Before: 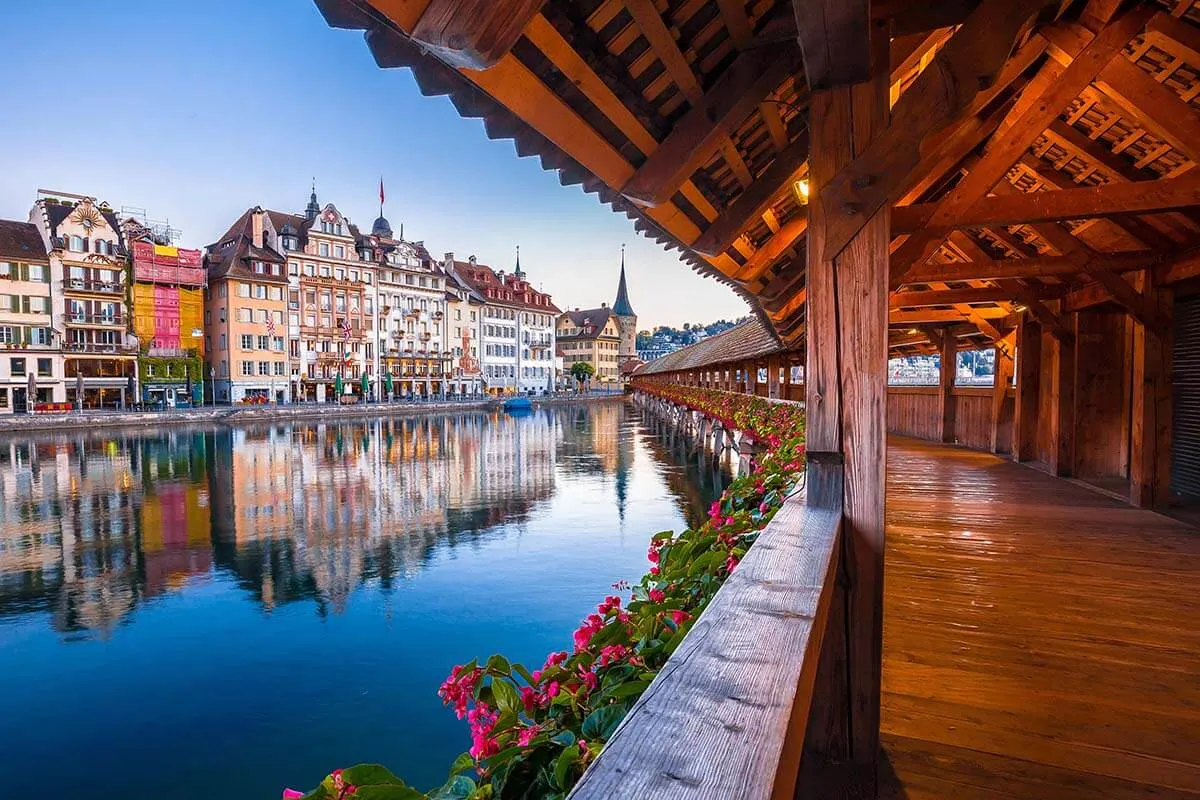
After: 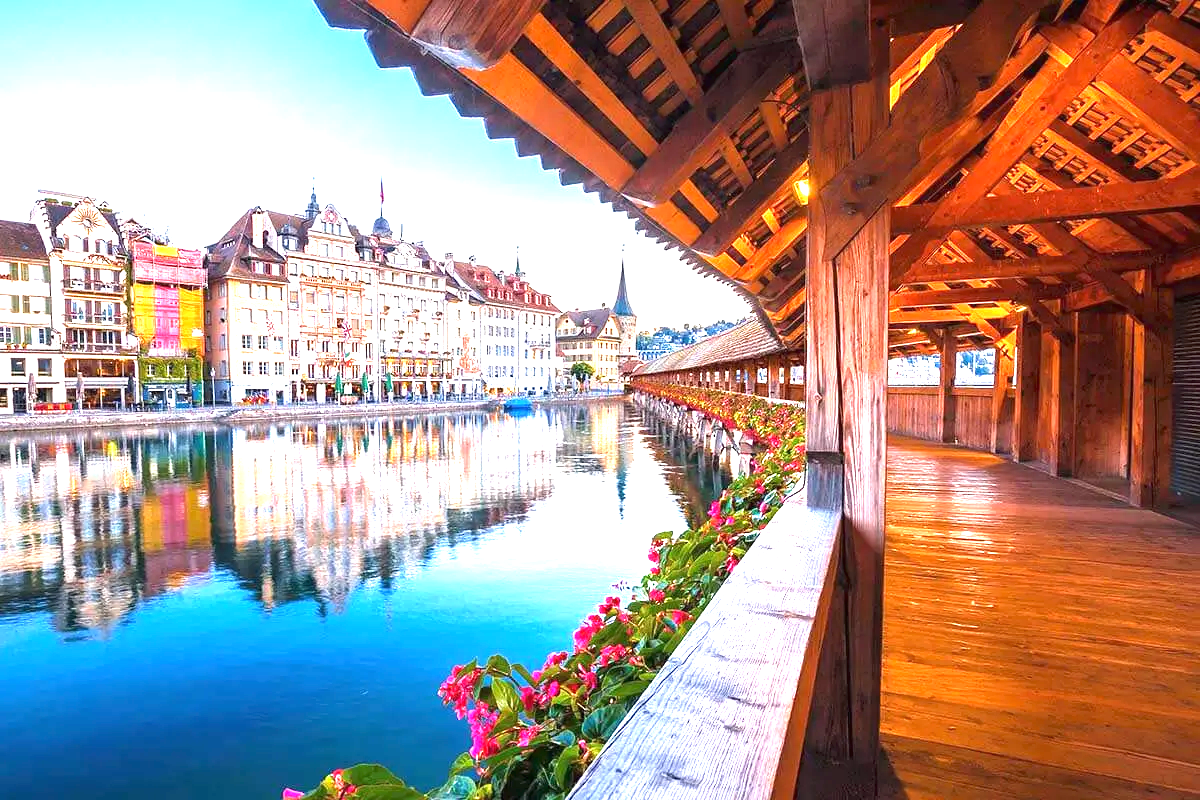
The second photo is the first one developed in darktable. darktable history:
exposure: black level correction 0, exposure 1.754 EV, compensate exposure bias true, compensate highlight preservation false
